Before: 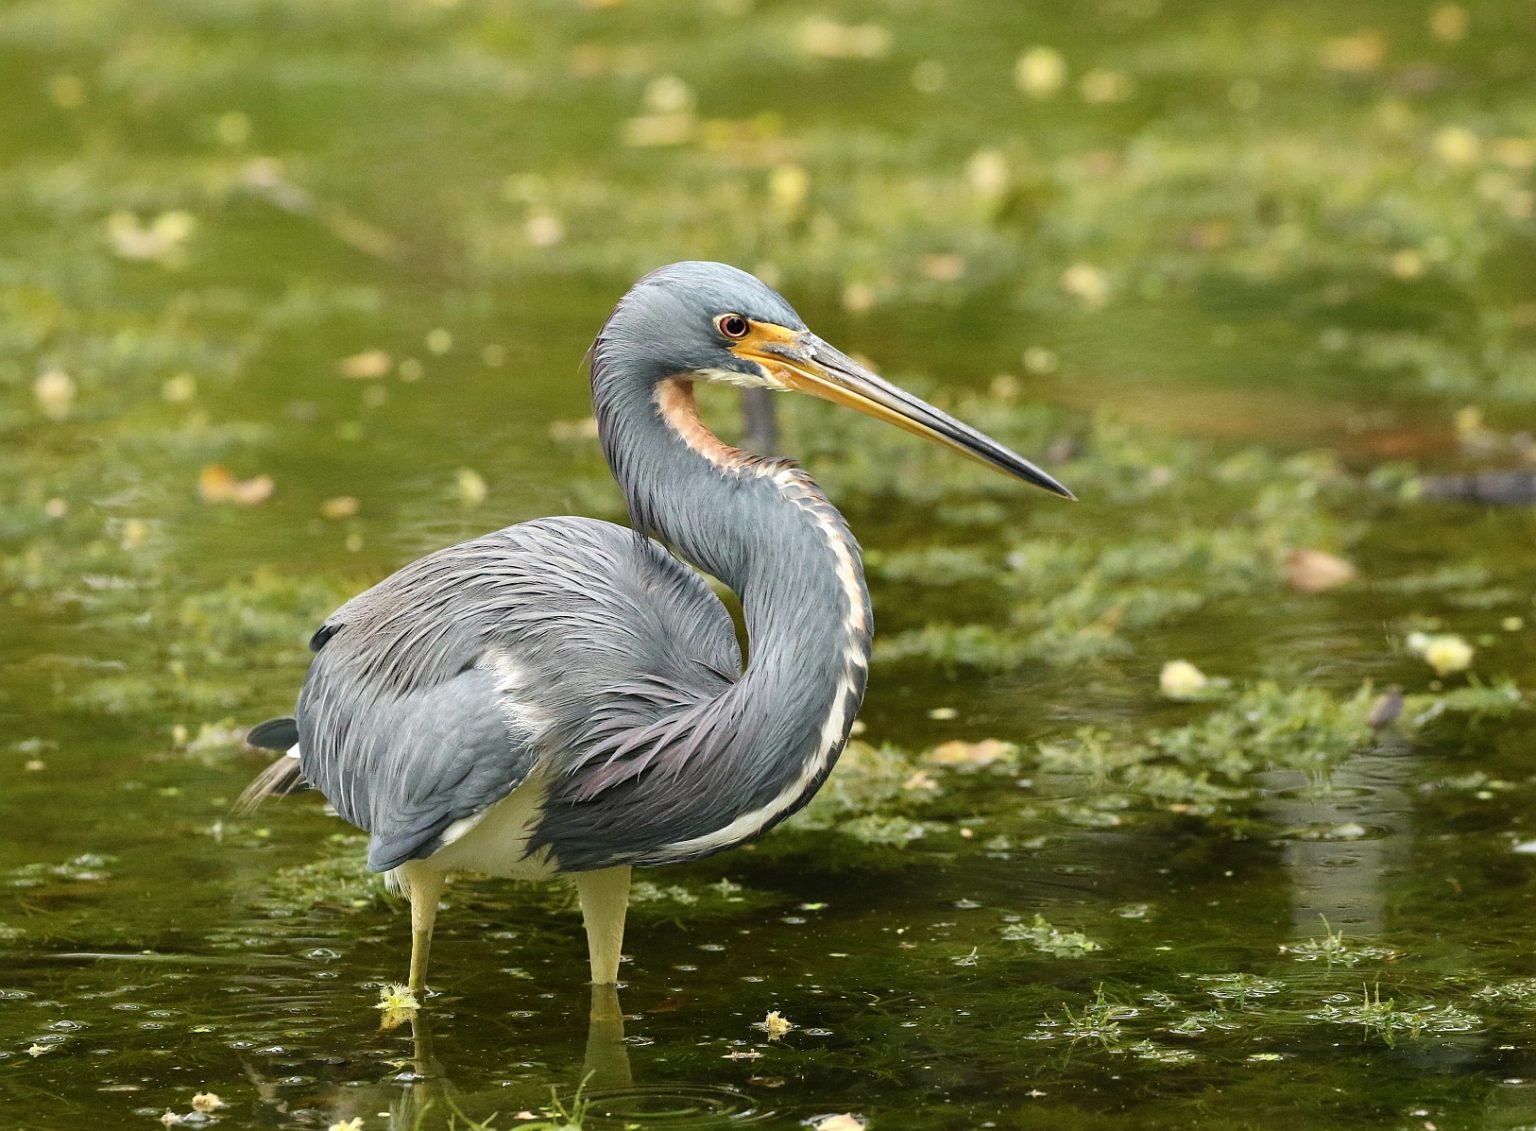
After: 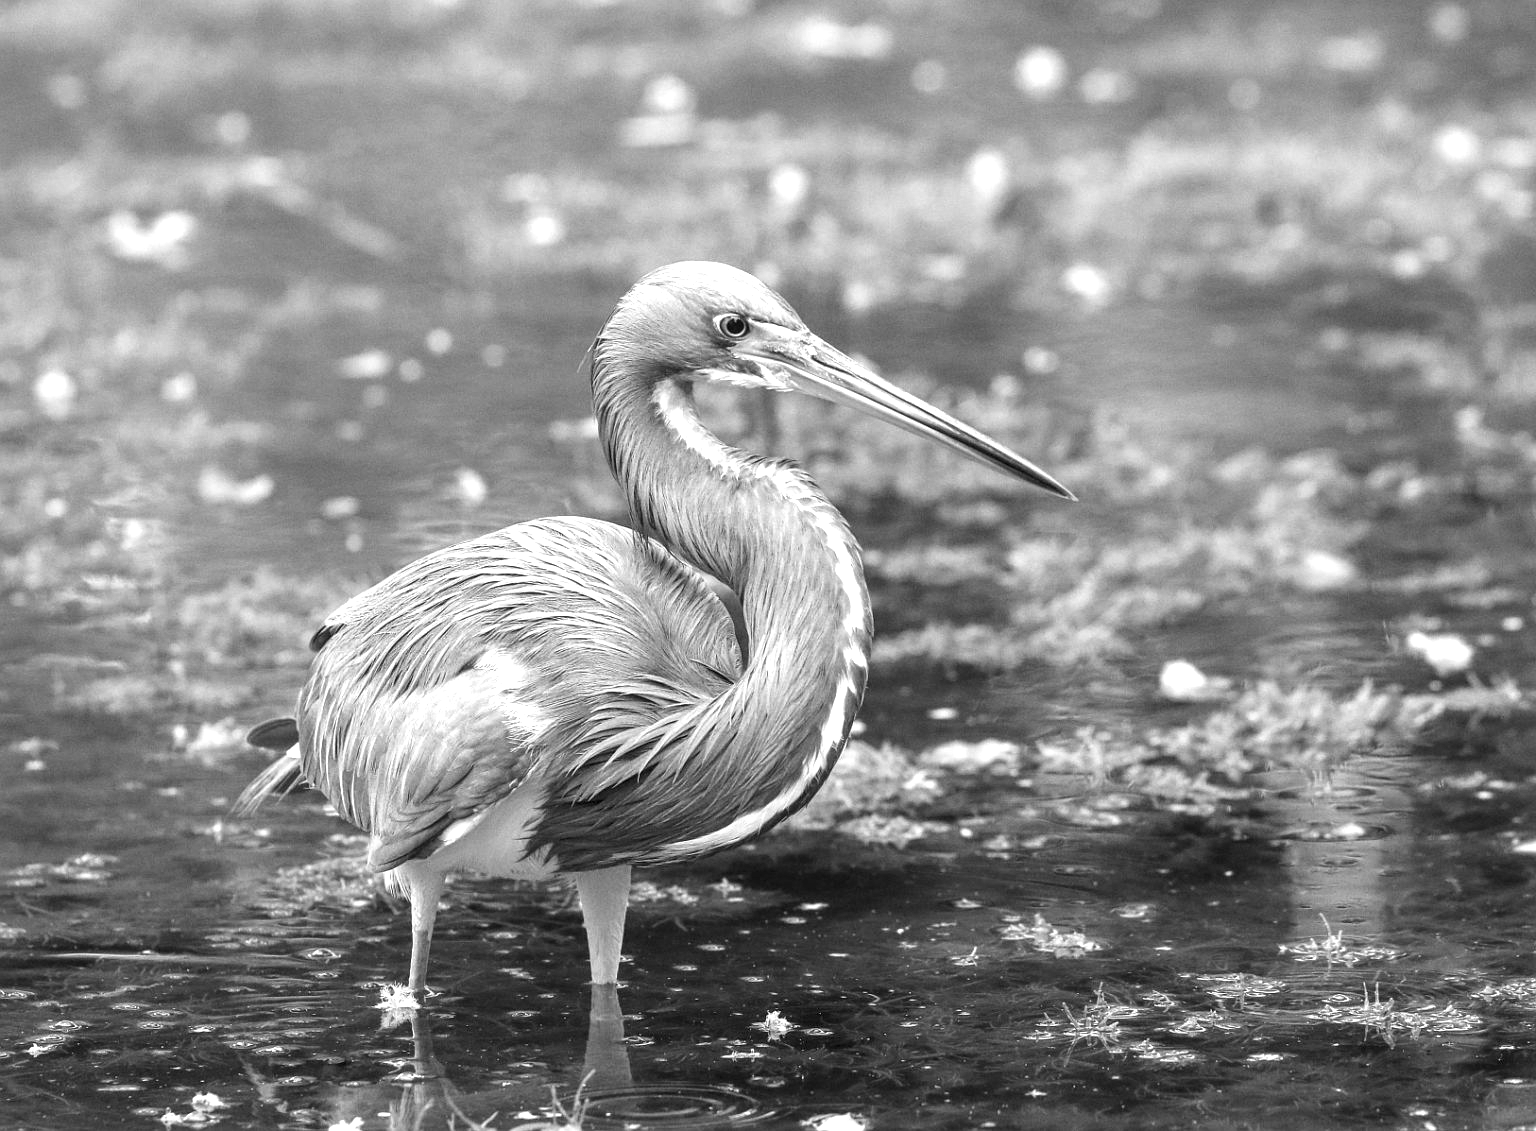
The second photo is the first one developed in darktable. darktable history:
exposure: black level correction 0, exposure 0.7 EV, compensate exposure bias true, compensate highlight preservation false
local contrast: detail 130%
monochrome: size 1
